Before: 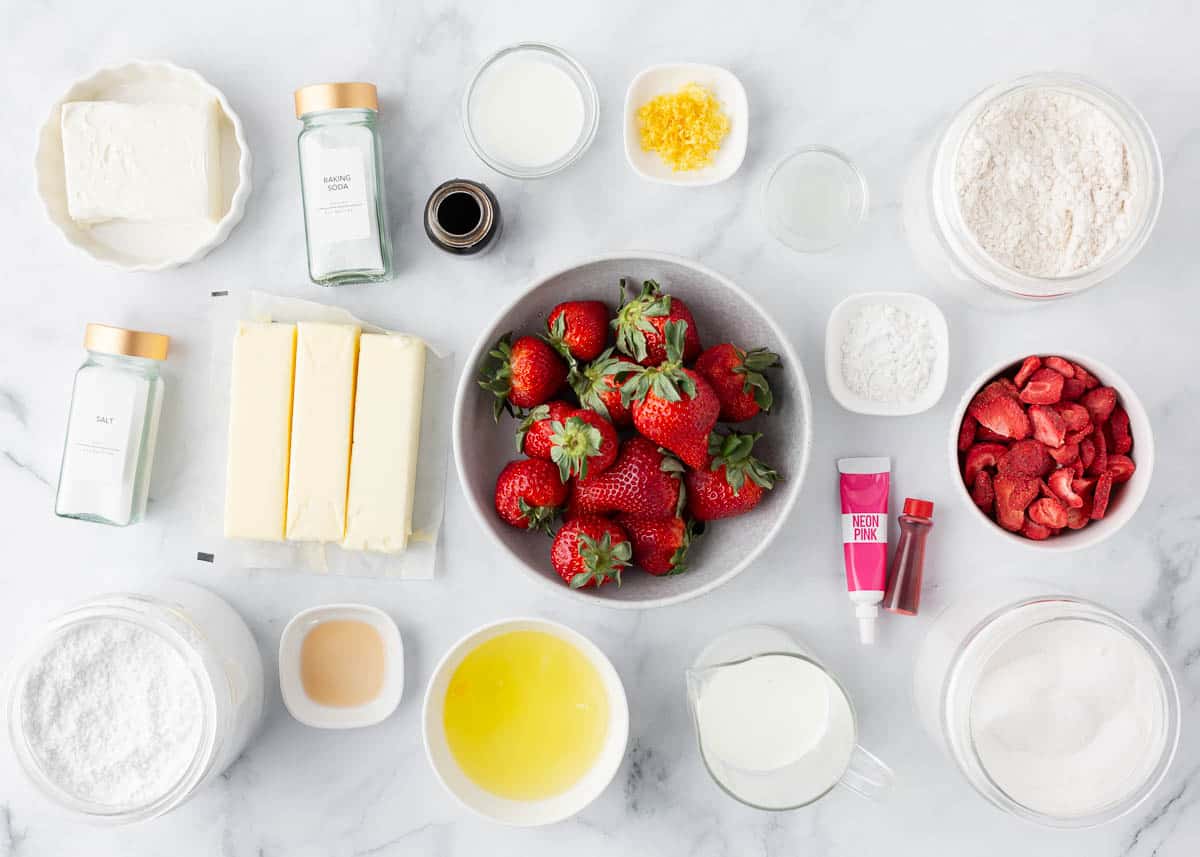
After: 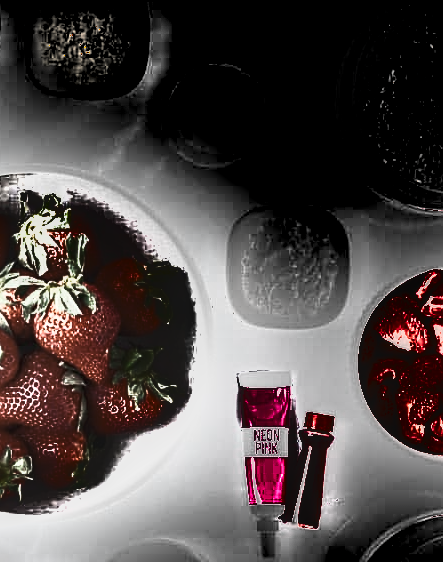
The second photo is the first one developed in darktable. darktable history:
crop and rotate: left 49.936%, top 10.094%, right 13.136%, bottom 24.256%
exposure: black level correction 0, exposure 1.625 EV, compensate exposure bias true, compensate highlight preservation false
color correction: saturation 0.3
sharpen: on, module defaults
shadows and highlights: shadows 20.91, highlights -82.73, soften with gaussian
local contrast: detail 110%
